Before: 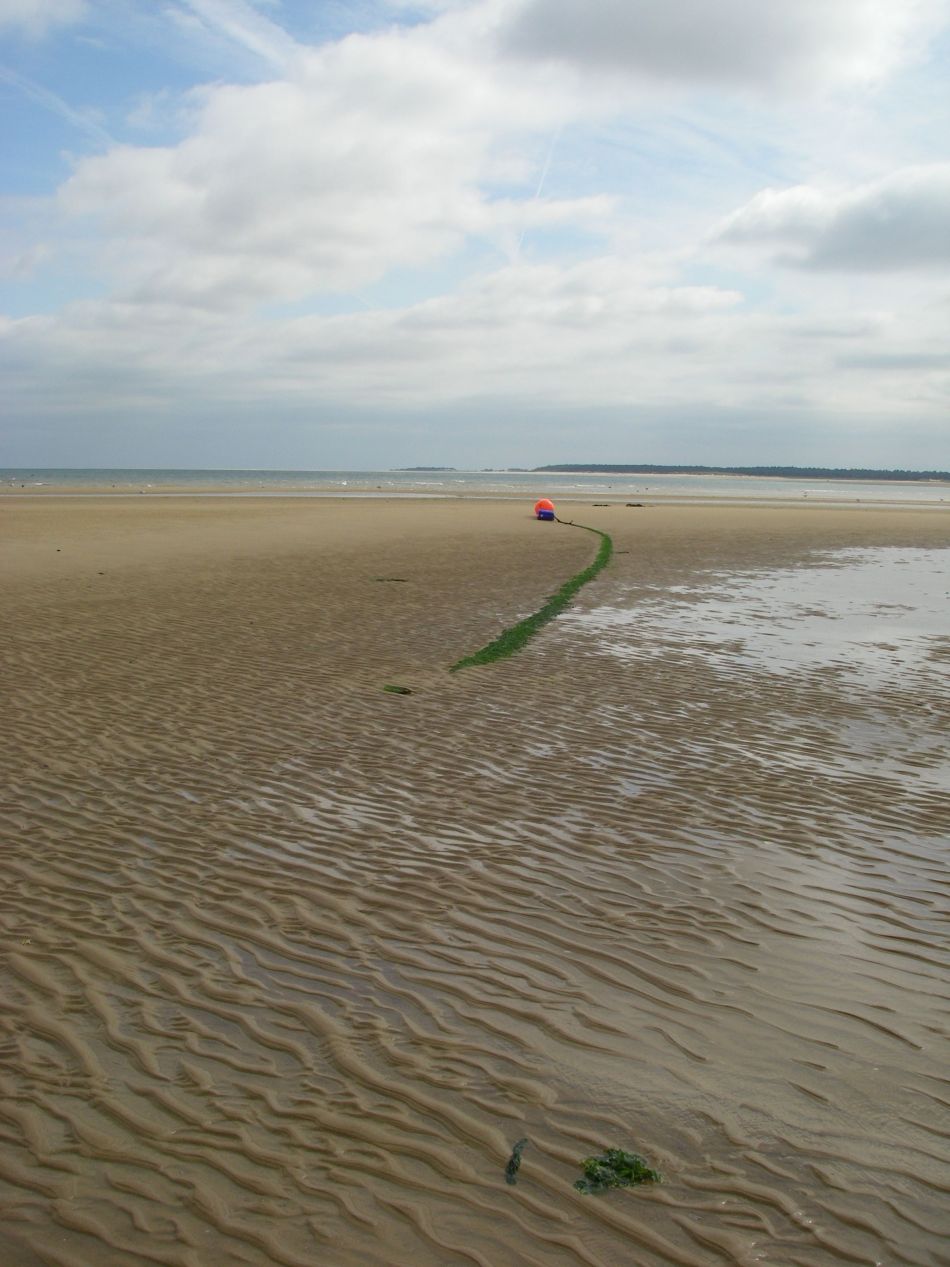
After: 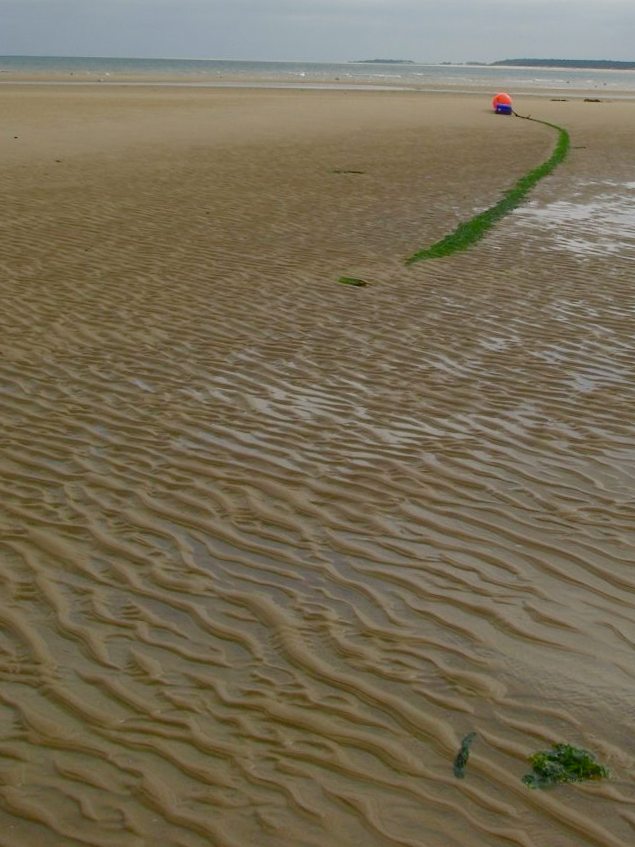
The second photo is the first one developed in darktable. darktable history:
crop and rotate: angle -0.82°, left 3.85%, top 31.828%, right 27.992%
color balance rgb: shadows lift › chroma 1%, shadows lift › hue 113°, highlights gain › chroma 0.2%, highlights gain › hue 333°, perceptual saturation grading › global saturation 20%, perceptual saturation grading › highlights -50%, perceptual saturation grading › shadows 25%, contrast -10%
